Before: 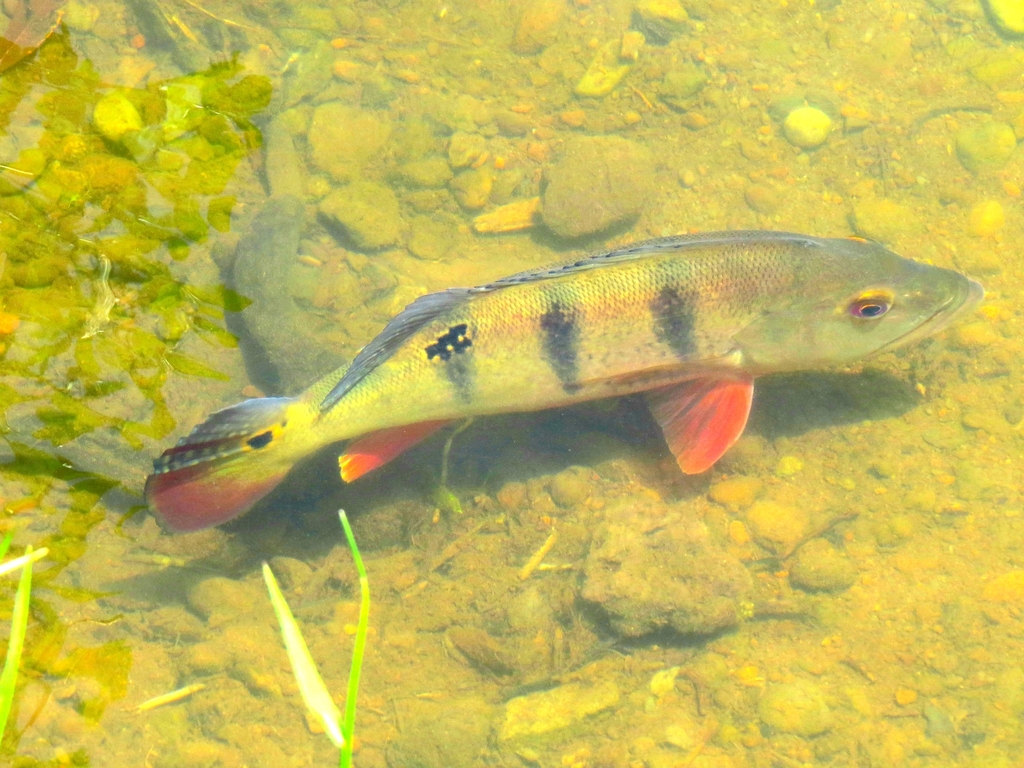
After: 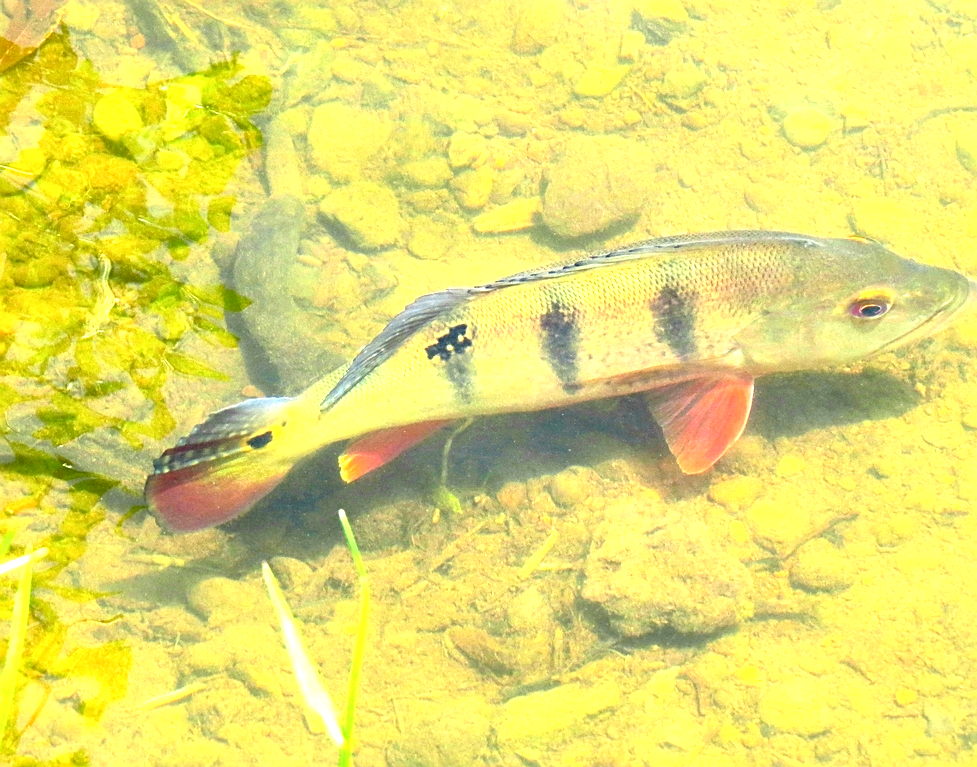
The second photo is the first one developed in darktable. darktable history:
crop: right 4.515%, bottom 0.045%
sharpen: on, module defaults
exposure: black level correction 0, exposure 0.695 EV, compensate highlight preservation false
contrast equalizer: octaves 7, y [[0.526, 0.53, 0.532, 0.532, 0.53, 0.525], [0.5 ×6], [0.5 ×6], [0 ×6], [0 ×6]]
